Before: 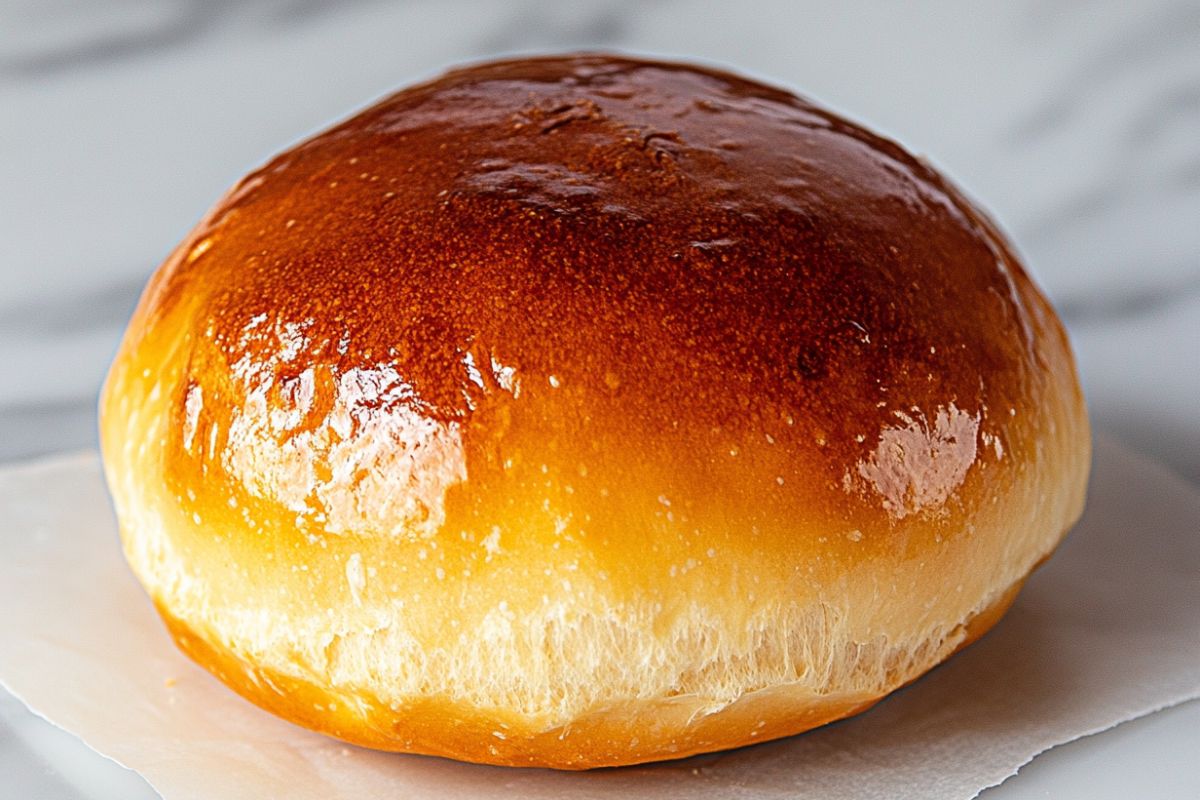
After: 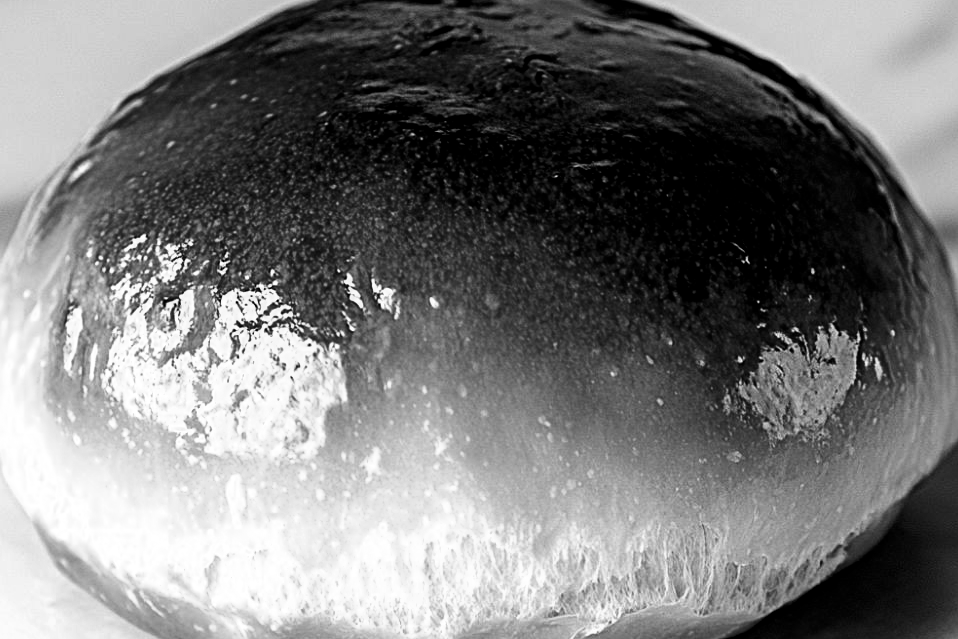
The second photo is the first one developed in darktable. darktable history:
filmic rgb: middle gray luminance 13.55%, black relative exposure -1.97 EV, white relative exposure 3.1 EV, threshold 6 EV, target black luminance 0%, hardness 1.79, latitude 59.23%, contrast 1.728, highlights saturation mix 5%, shadows ↔ highlights balance -37.52%, add noise in highlights 0, color science v3 (2019), use custom middle-gray values true, iterations of high-quality reconstruction 0, contrast in highlights soft, enable highlight reconstruction true
crop and rotate: left 10.071%, top 10.071%, right 10.02%, bottom 10.02%
contrast brightness saturation: contrast -0.03, brightness -0.59, saturation -1
